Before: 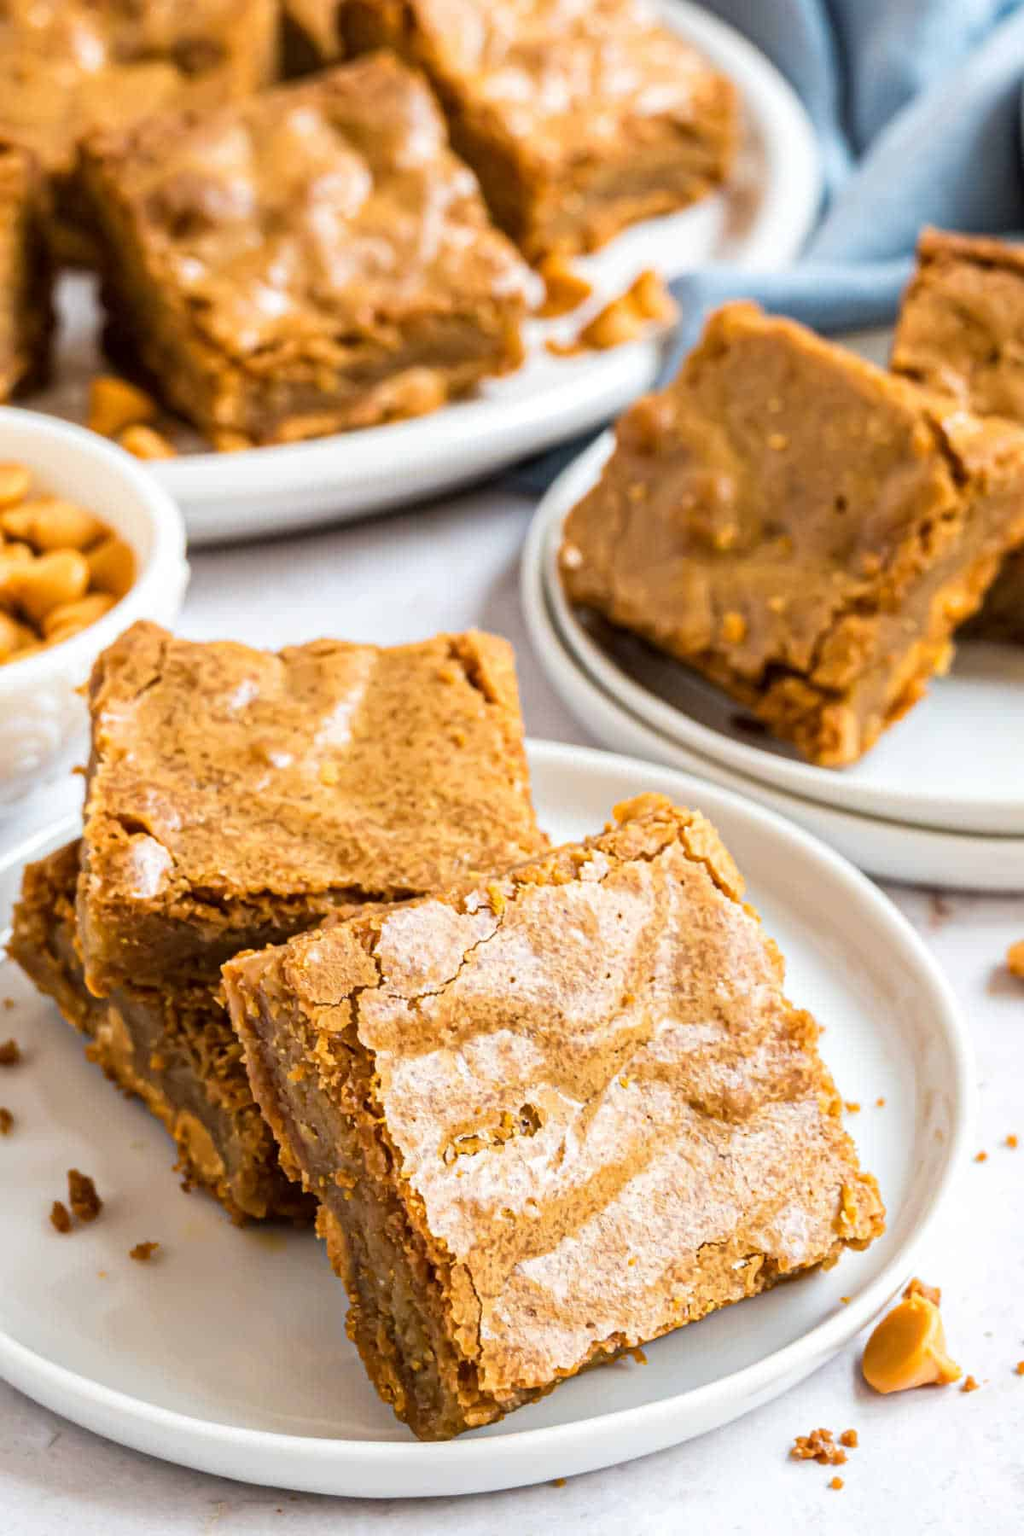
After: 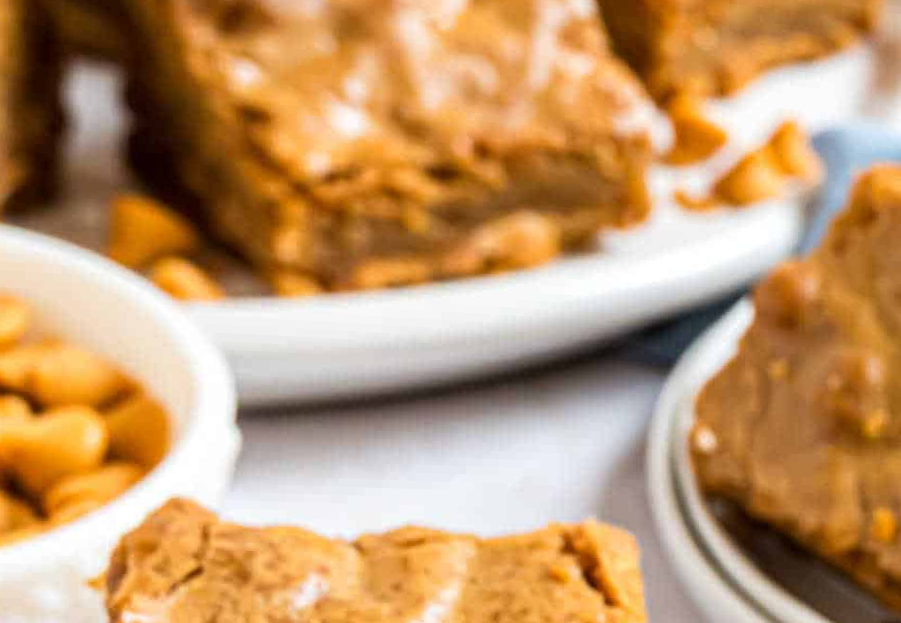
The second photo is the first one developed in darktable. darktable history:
rotate and perspective: rotation -0.013°, lens shift (vertical) -0.027, lens shift (horizontal) 0.178, crop left 0.016, crop right 0.989, crop top 0.082, crop bottom 0.918
crop: left 0.579%, top 7.627%, right 23.167%, bottom 54.275%
